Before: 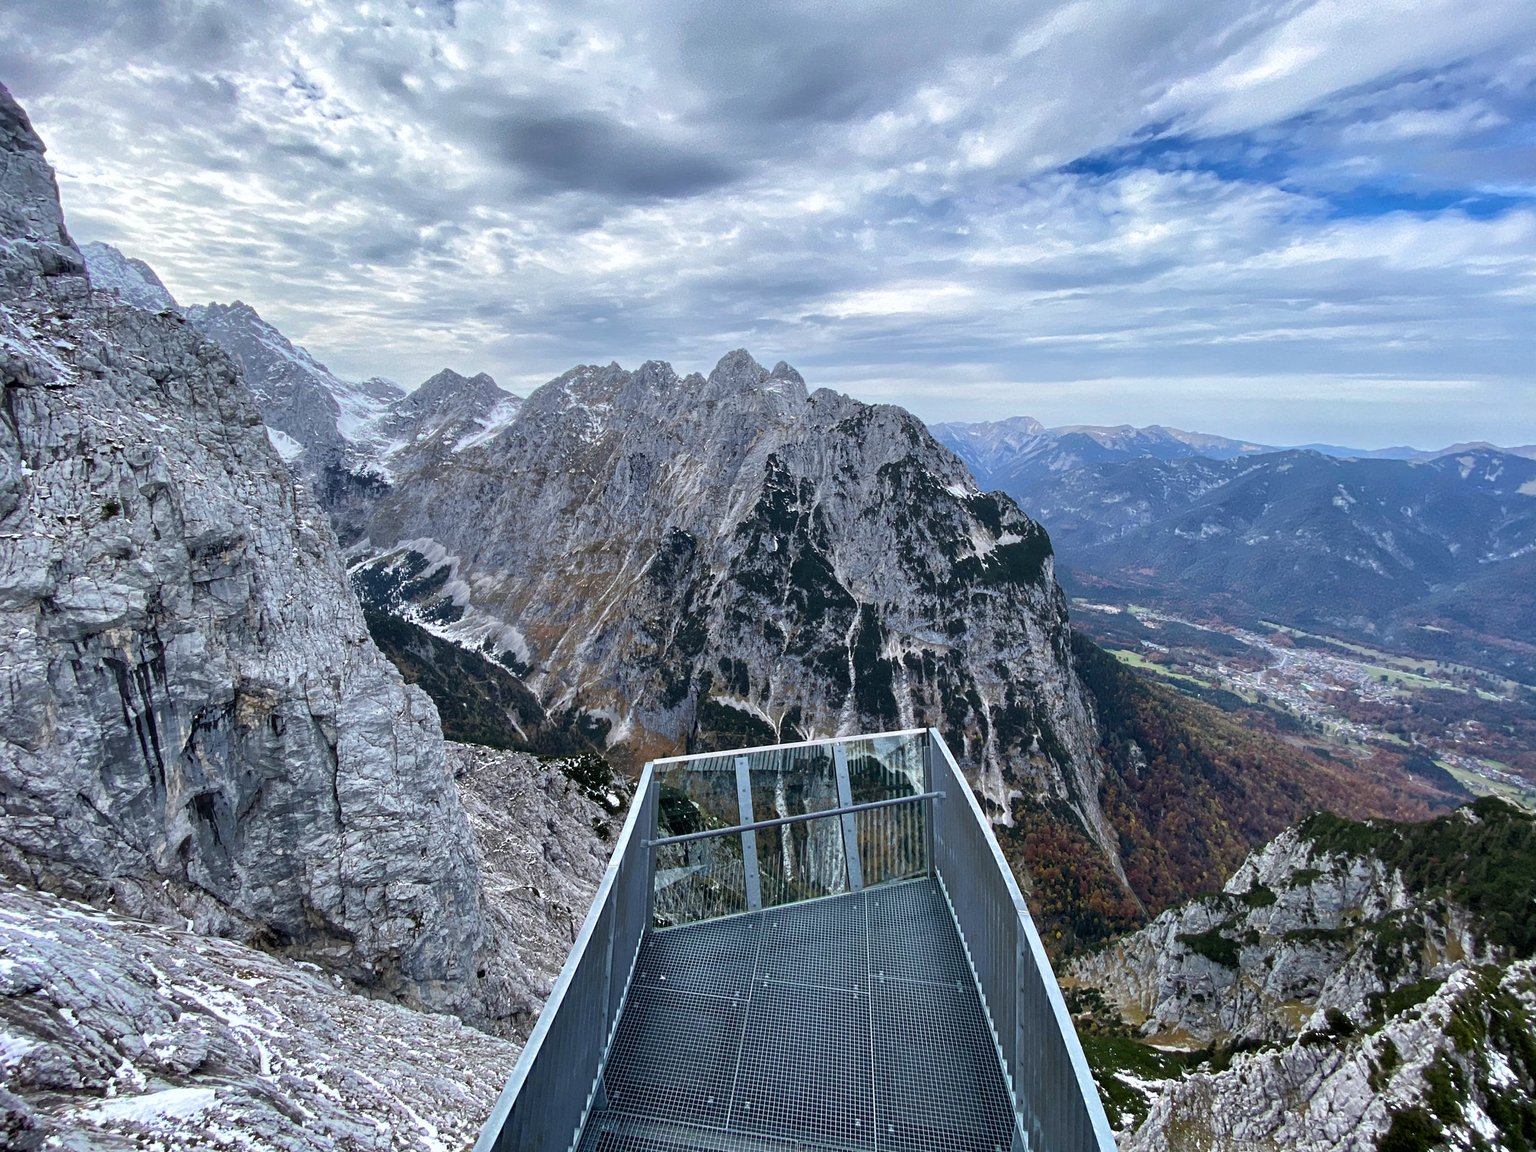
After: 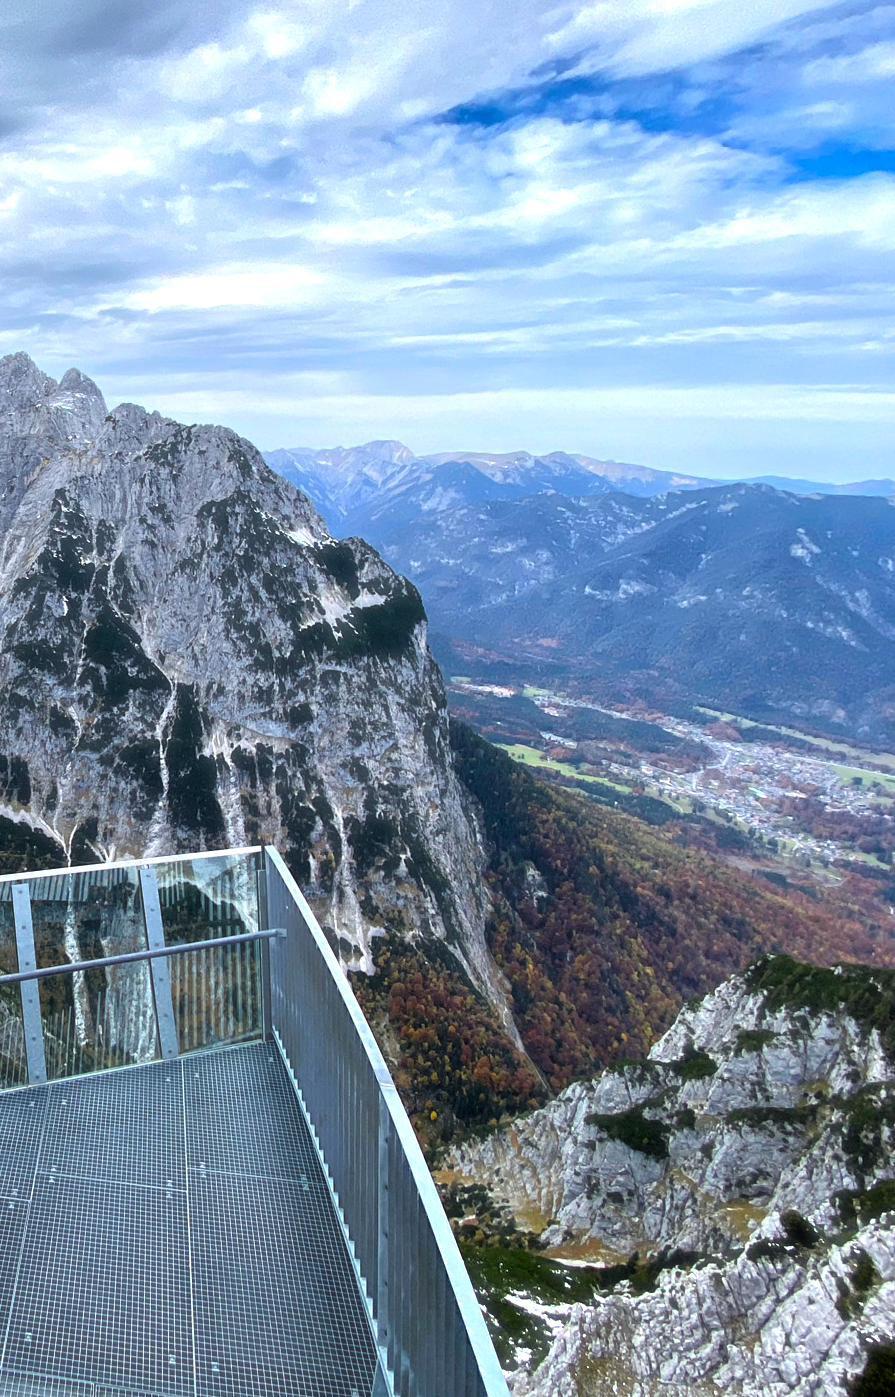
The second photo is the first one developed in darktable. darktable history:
crop: left 47.279%, top 6.824%, right 7.966%
haze removal: strength -0.106, compatibility mode true, adaptive false
color balance rgb: perceptual saturation grading › global saturation 29.353%
tone equalizer: -8 EV -0.395 EV, -7 EV -0.358 EV, -6 EV -0.337 EV, -5 EV -0.251 EV, -3 EV 0.195 EV, -2 EV 0.349 EV, -1 EV 0.37 EV, +0 EV 0.416 EV
